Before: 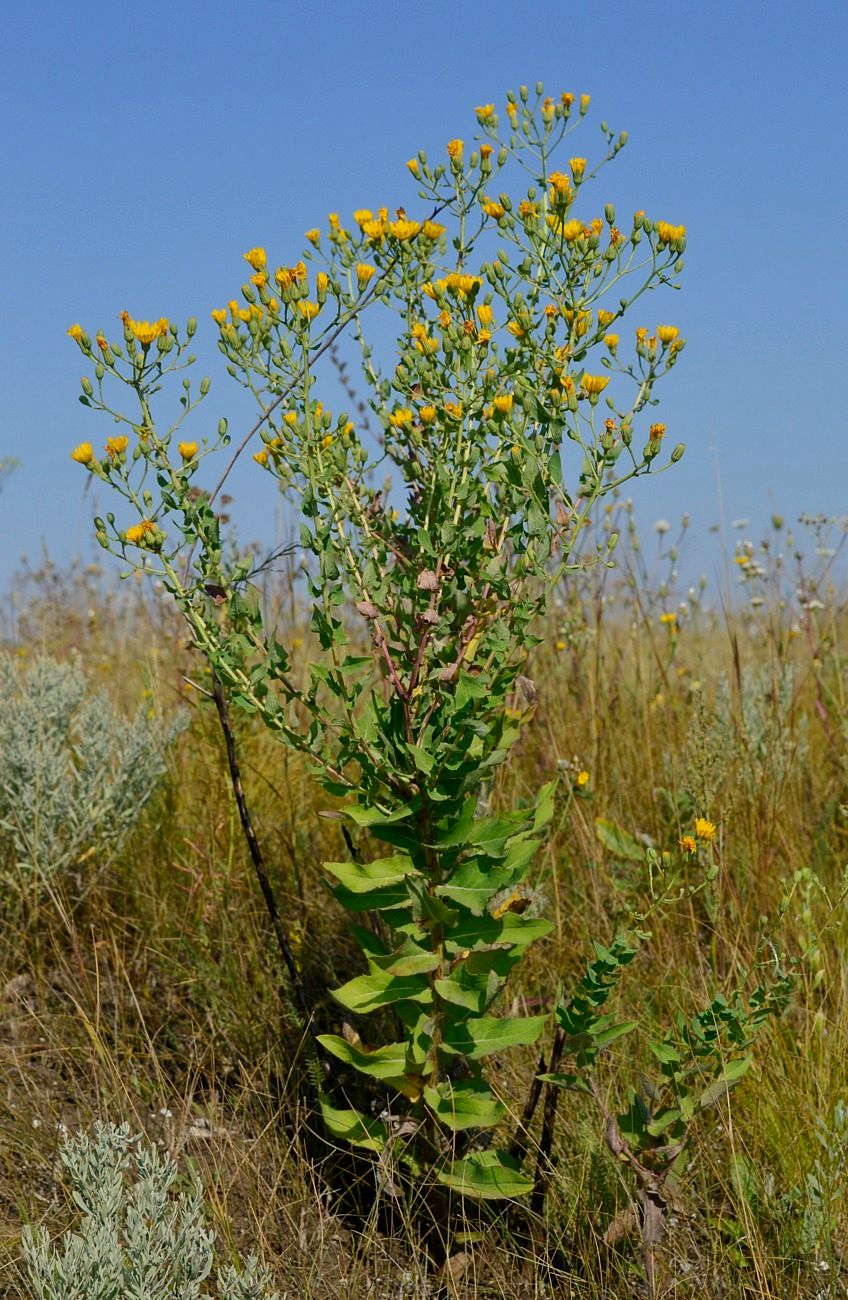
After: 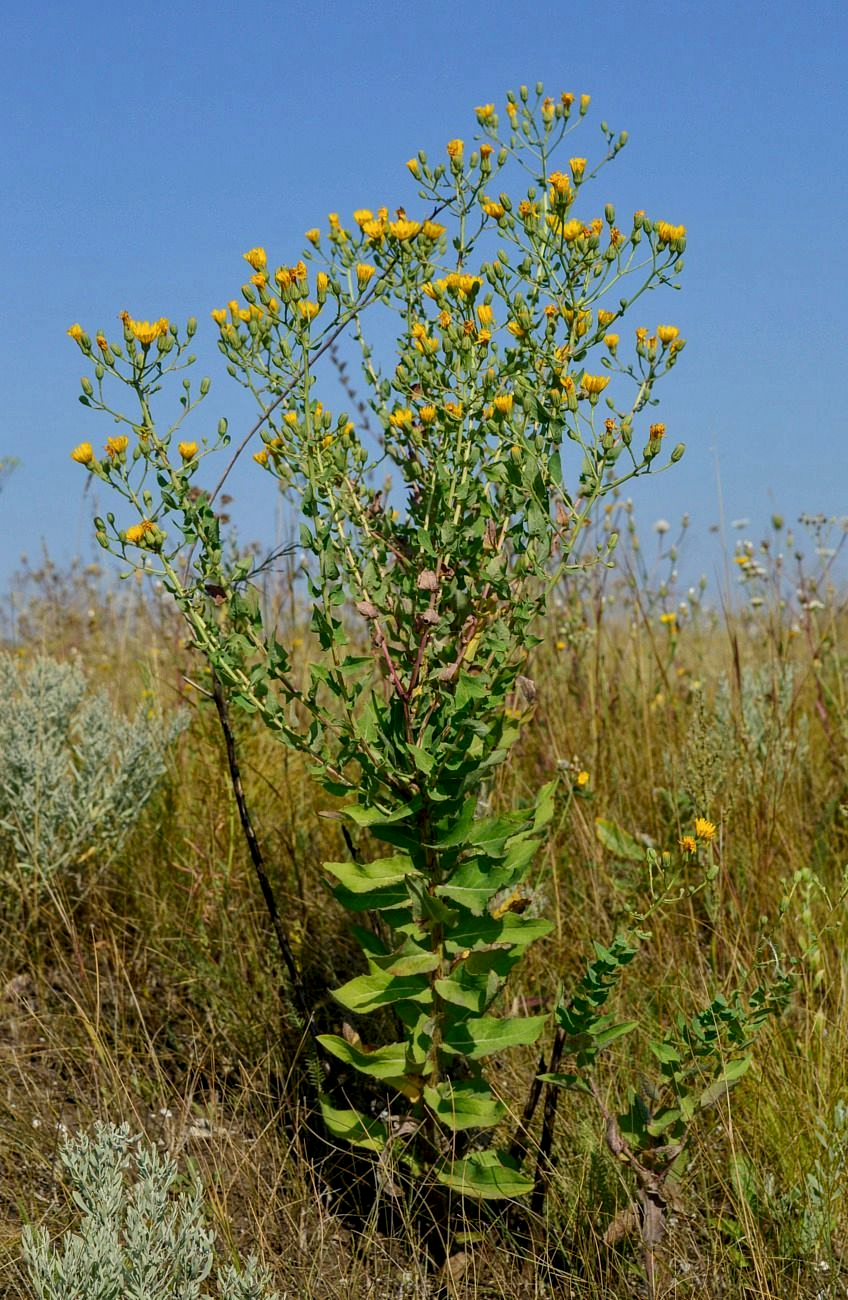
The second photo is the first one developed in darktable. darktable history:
local contrast: on, module defaults
velvia: strength 10.51%
